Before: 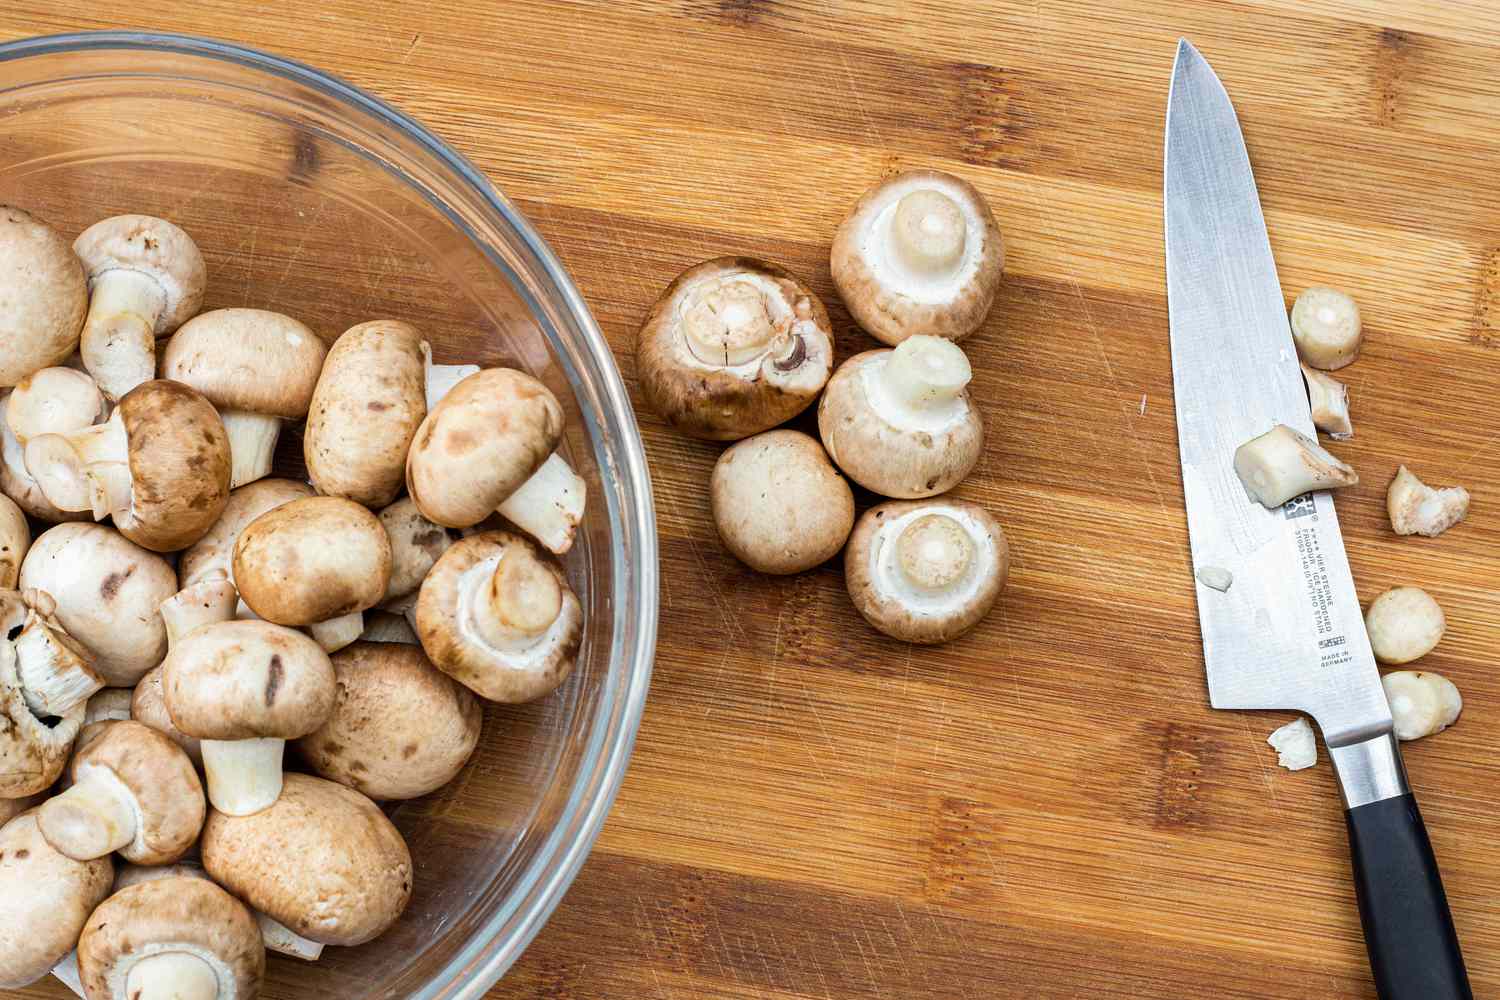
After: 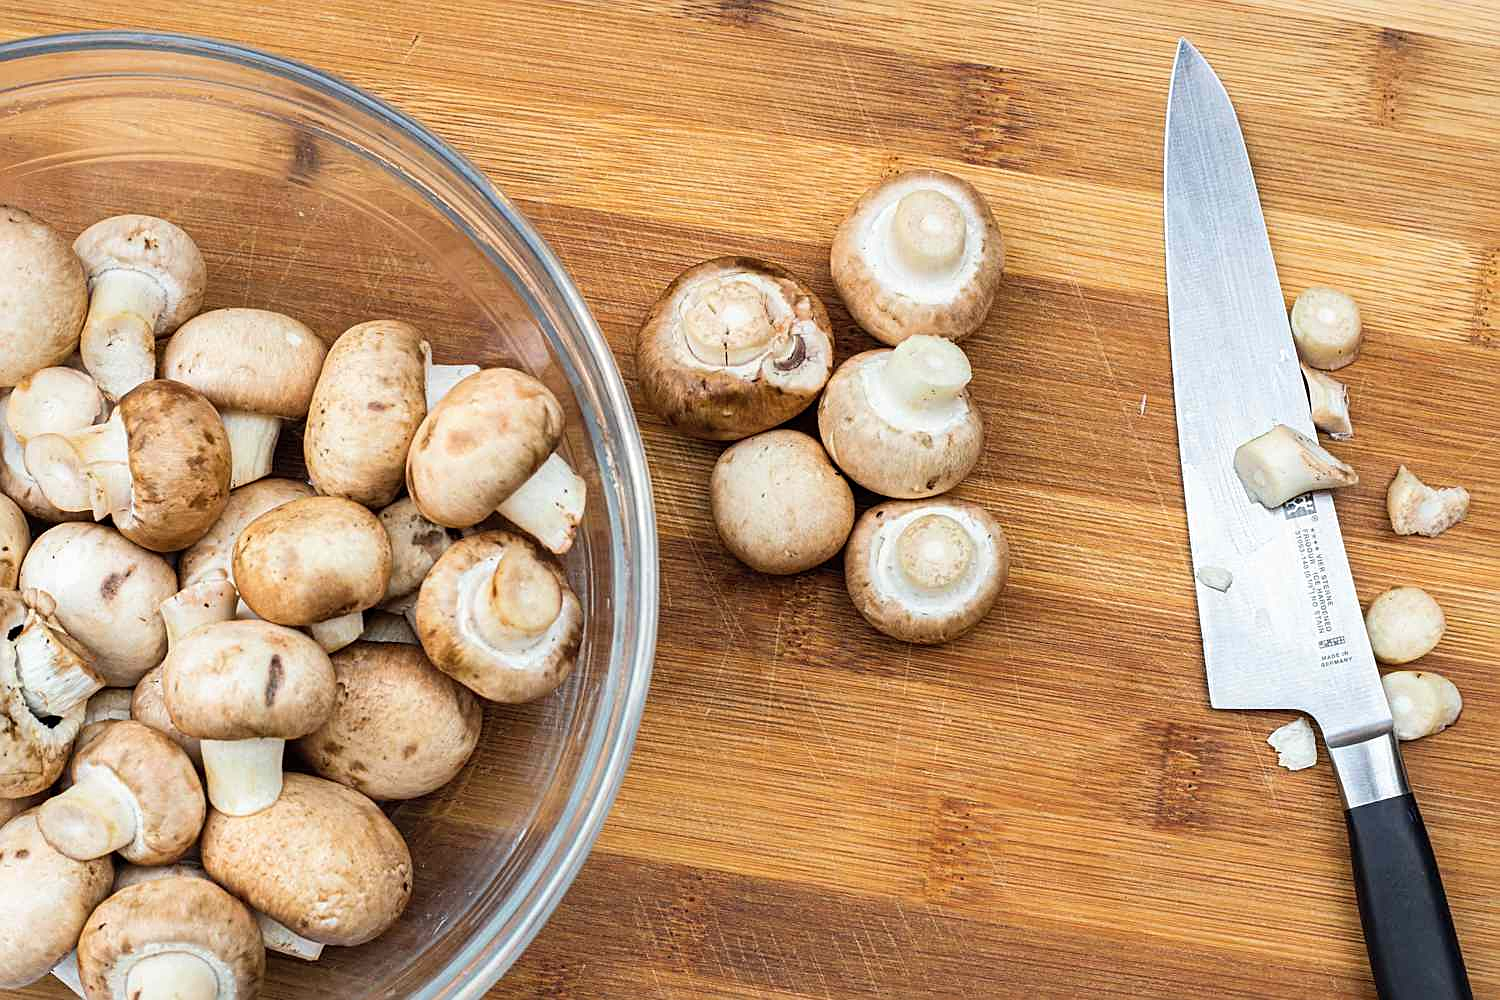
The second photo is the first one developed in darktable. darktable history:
contrast brightness saturation: contrast 0.054, brightness 0.065, saturation 0.01
sharpen: on, module defaults
